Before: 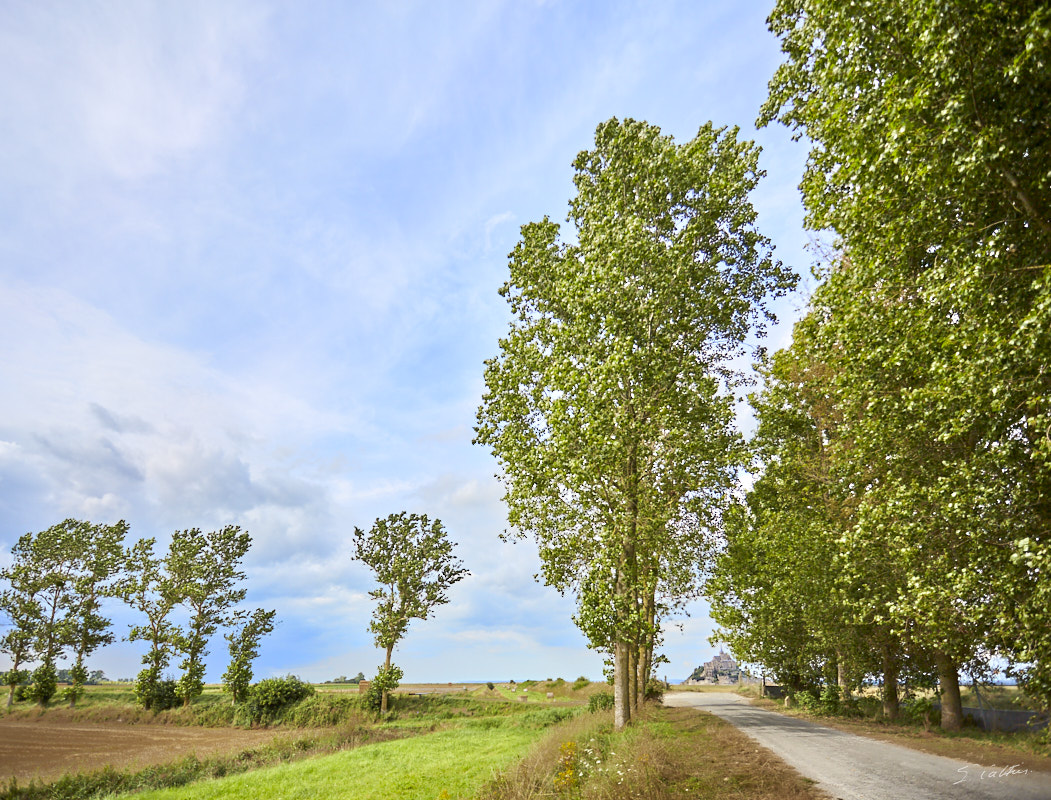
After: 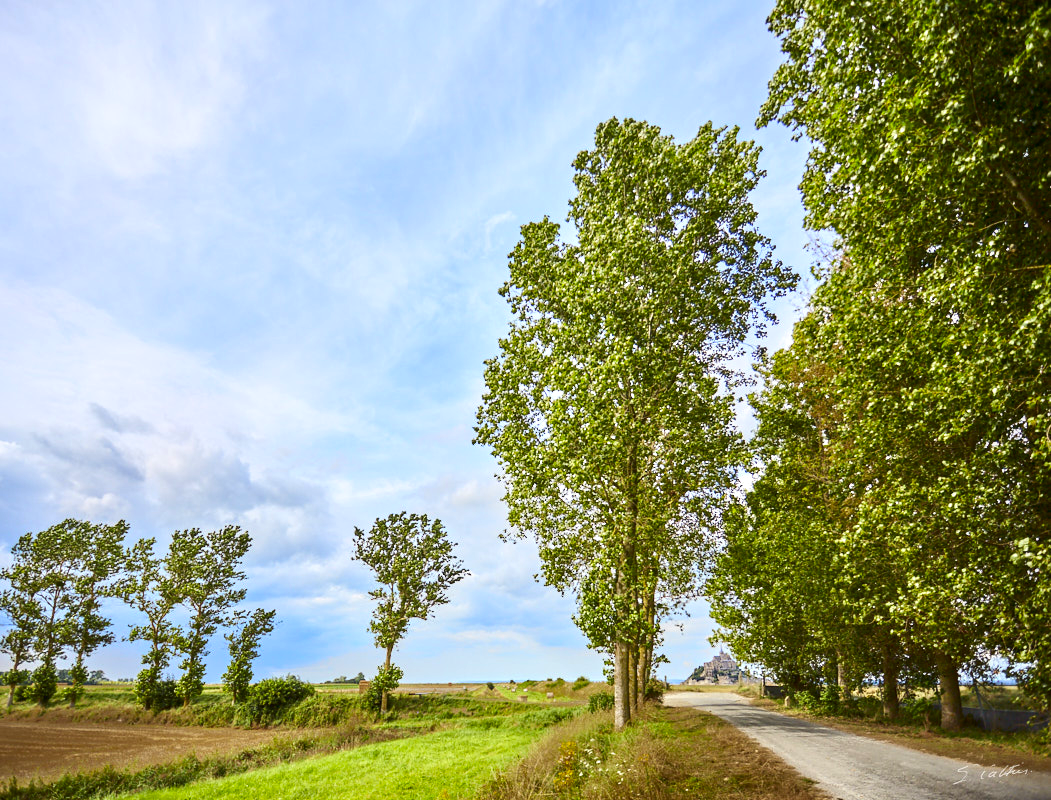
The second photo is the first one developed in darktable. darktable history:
exposure: exposure 0.161 EV, compensate highlight preservation false
local contrast: detail 110%
contrast brightness saturation: contrast 0.12, brightness -0.12, saturation 0.2
